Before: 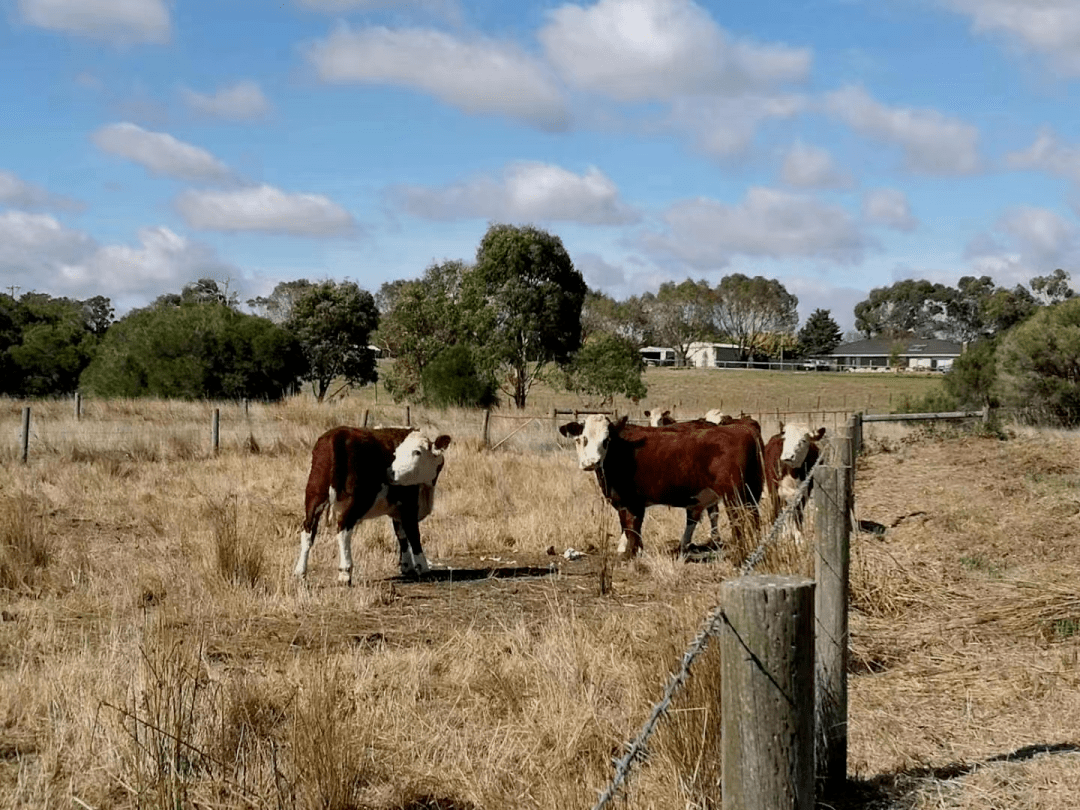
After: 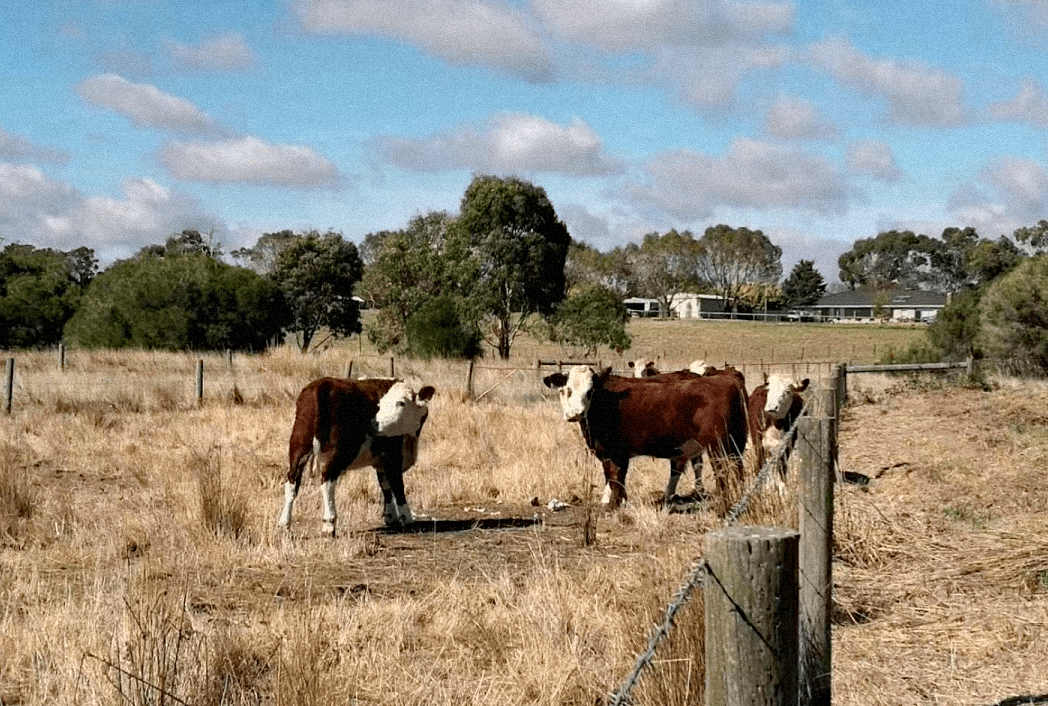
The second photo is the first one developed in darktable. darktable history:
color zones: curves: ch0 [(0.018, 0.548) (0.224, 0.64) (0.425, 0.447) (0.675, 0.575) (0.732, 0.579)]; ch1 [(0.066, 0.487) (0.25, 0.5) (0.404, 0.43) (0.75, 0.421) (0.956, 0.421)]; ch2 [(0.044, 0.561) (0.215, 0.465) (0.399, 0.544) (0.465, 0.548) (0.614, 0.447) (0.724, 0.43) (0.882, 0.623) (0.956, 0.632)]
crop: left 1.507%, top 6.147%, right 1.379%, bottom 6.637%
haze removal: compatibility mode true, adaptive false
grain: mid-tones bias 0%
